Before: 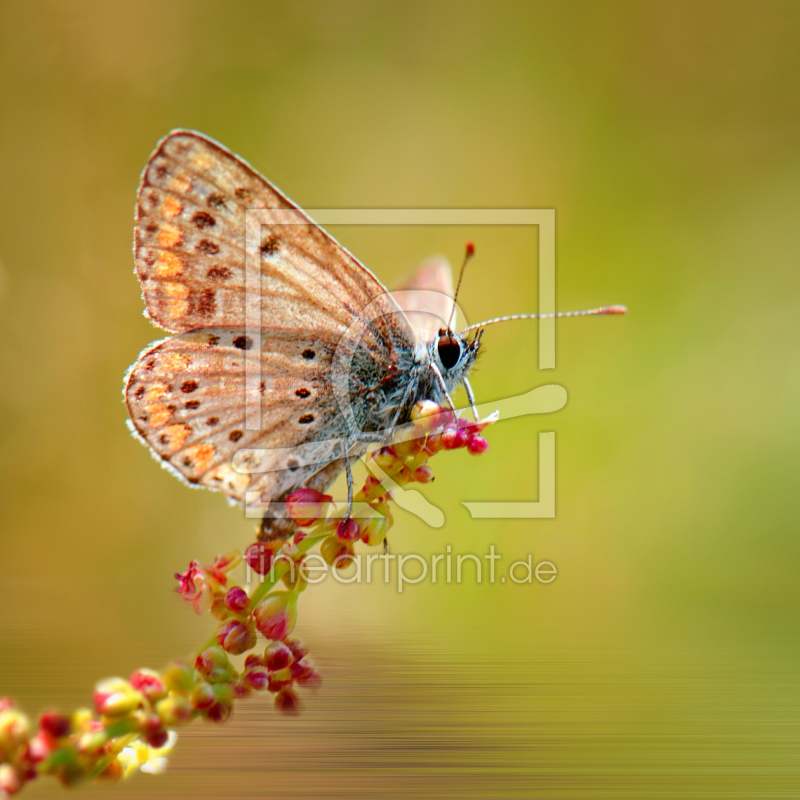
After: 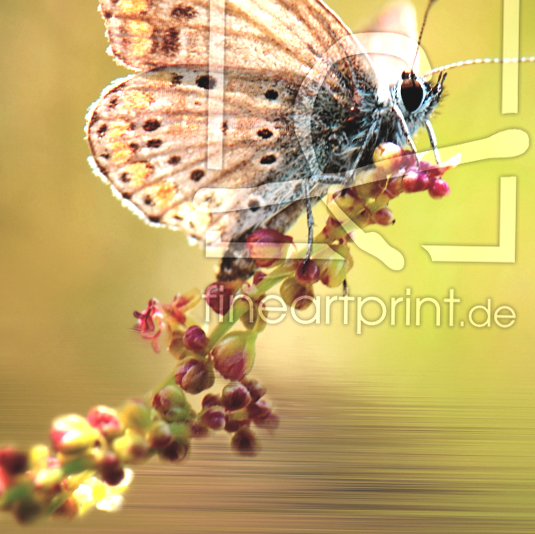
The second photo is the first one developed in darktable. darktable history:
levels: levels [0.129, 0.519, 0.867]
exposure: black level correction -0.041, exposure 0.061 EV, compensate highlight preservation false
crop and rotate: angle -0.994°, left 3.984%, top 31.996%, right 27.989%
contrast brightness saturation: contrast 0.14
